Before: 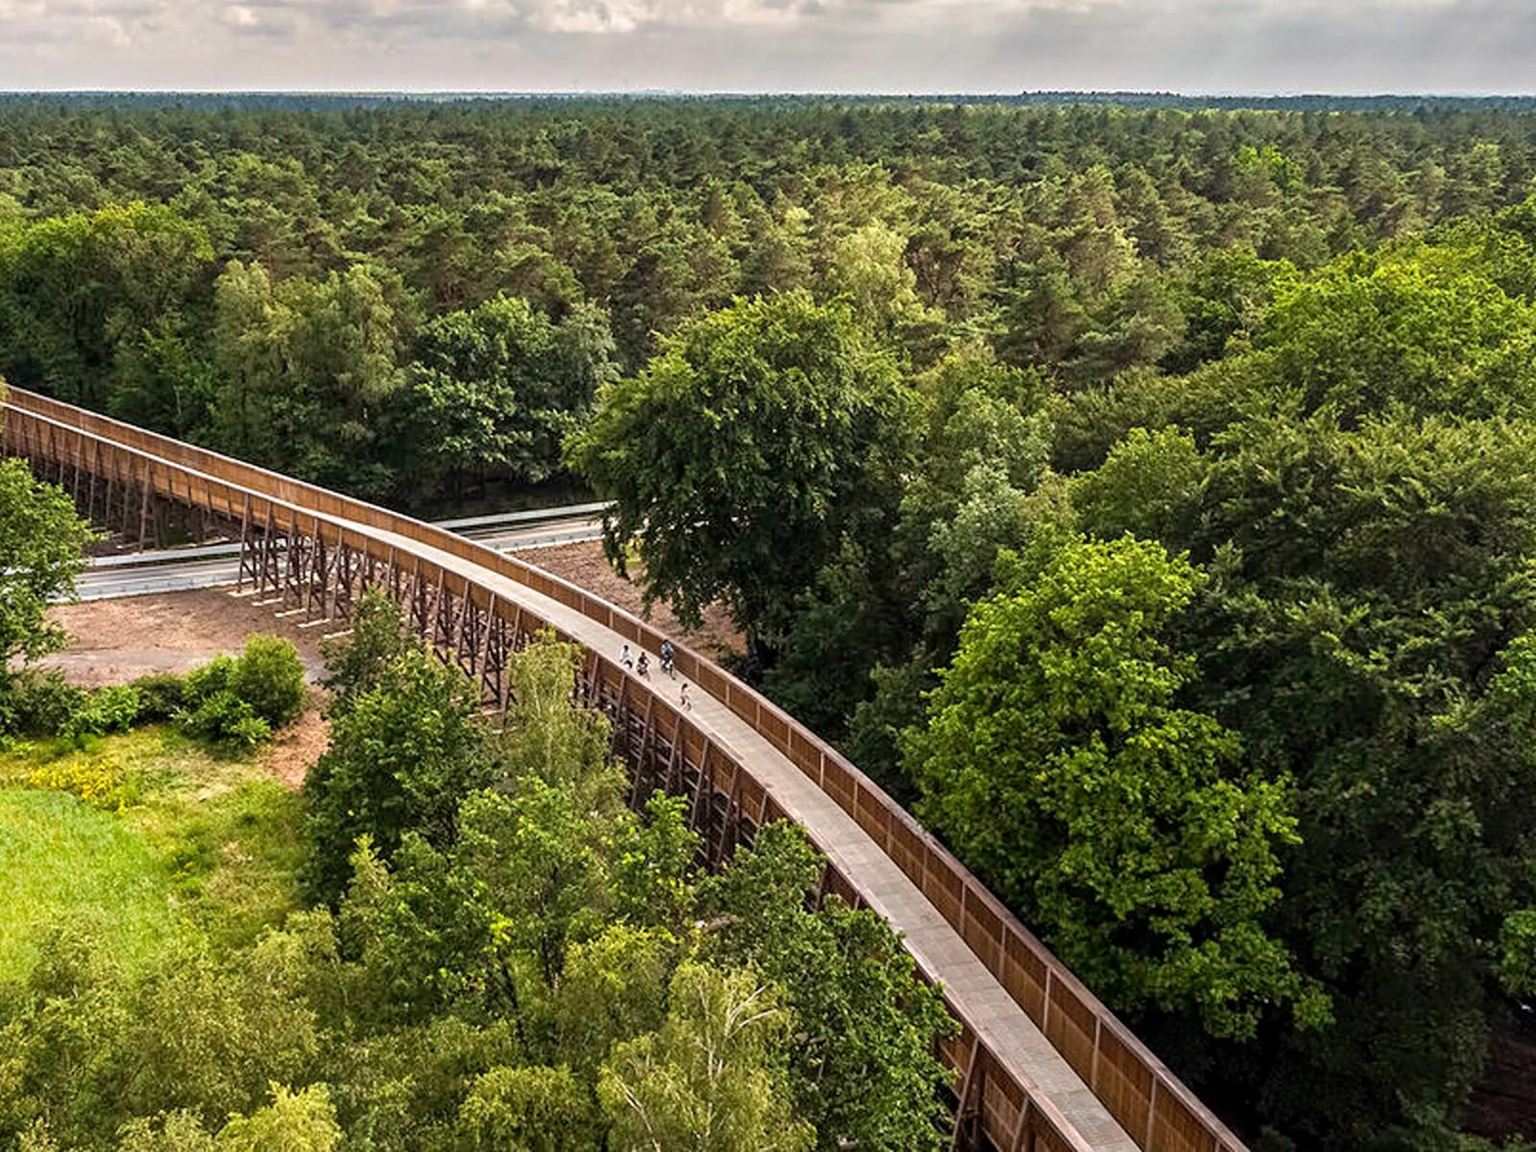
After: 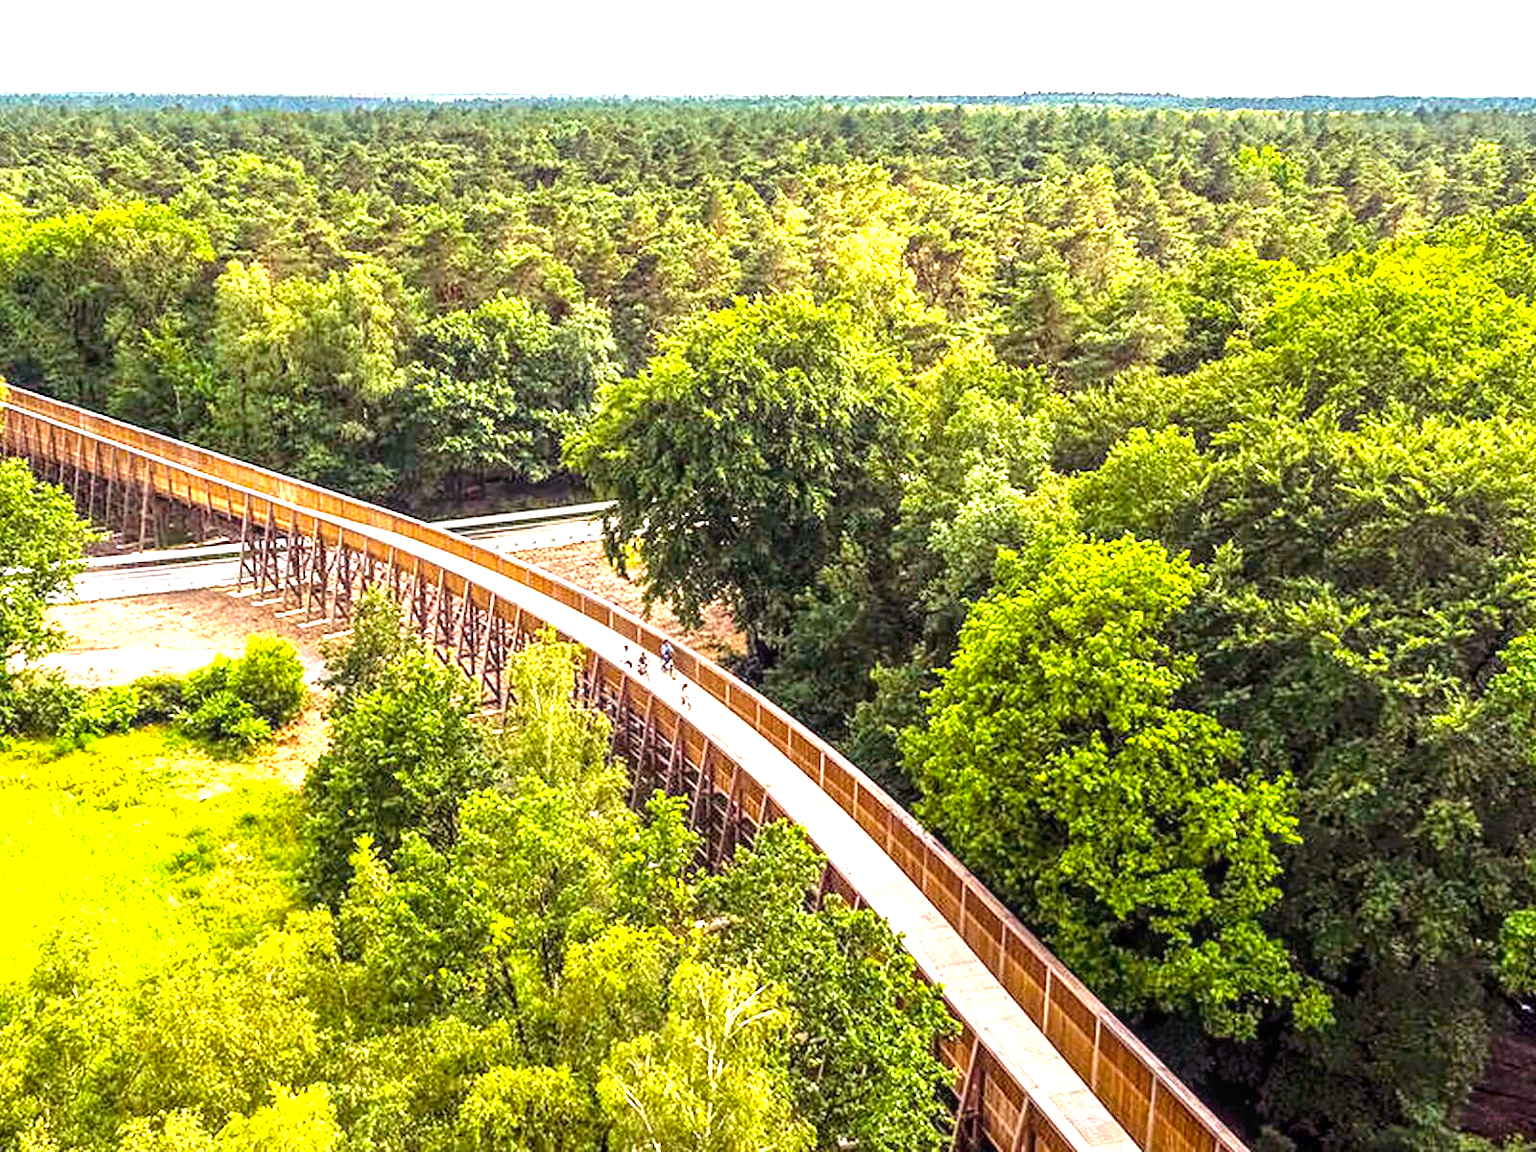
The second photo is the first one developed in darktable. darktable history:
color balance rgb: shadows lift › chroma 6.393%, shadows lift › hue 303.7°, perceptual saturation grading › global saturation 19.615%, global vibrance 20%
exposure: black level correction 0, exposure 1.739 EV, compensate highlight preservation false
local contrast: on, module defaults
